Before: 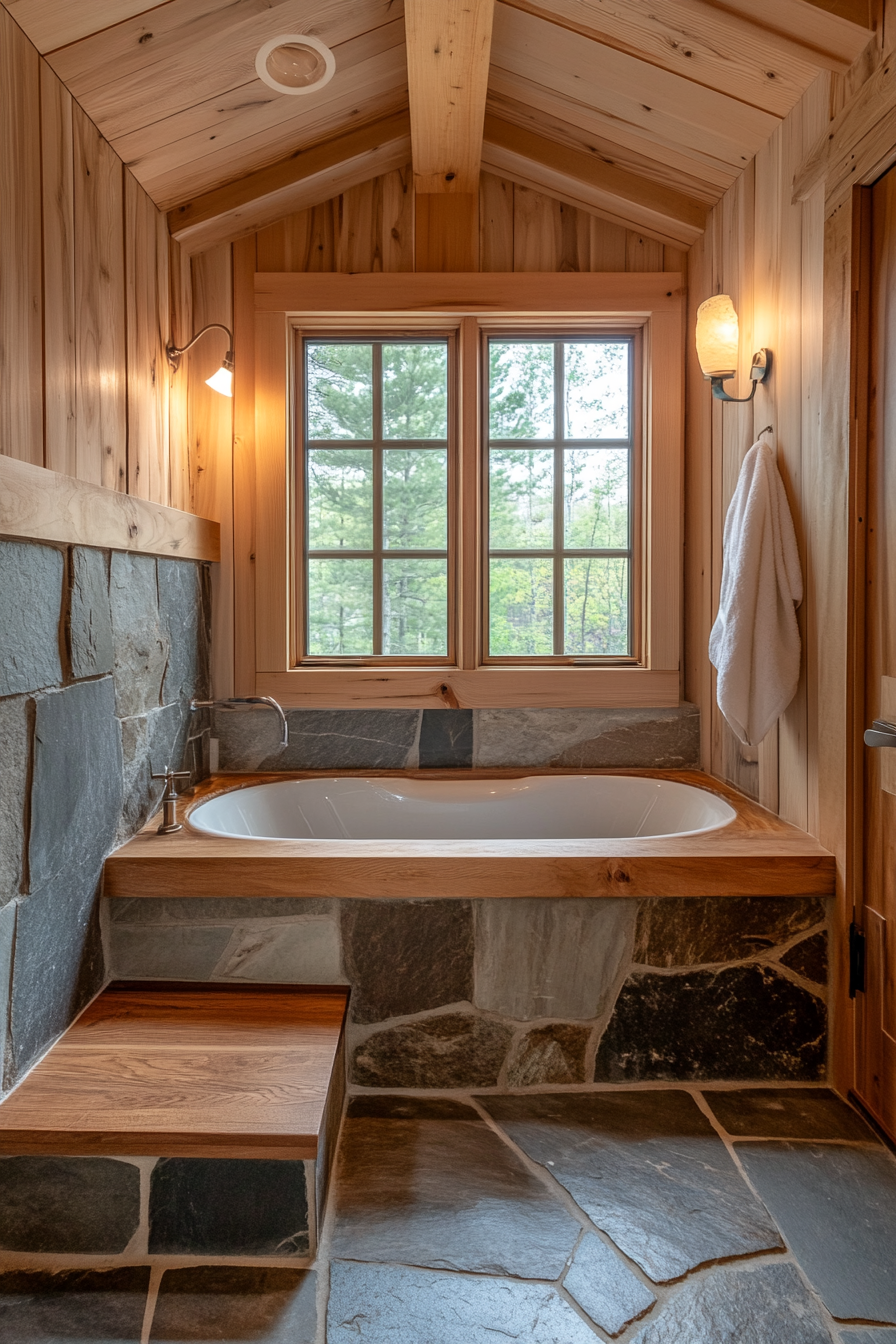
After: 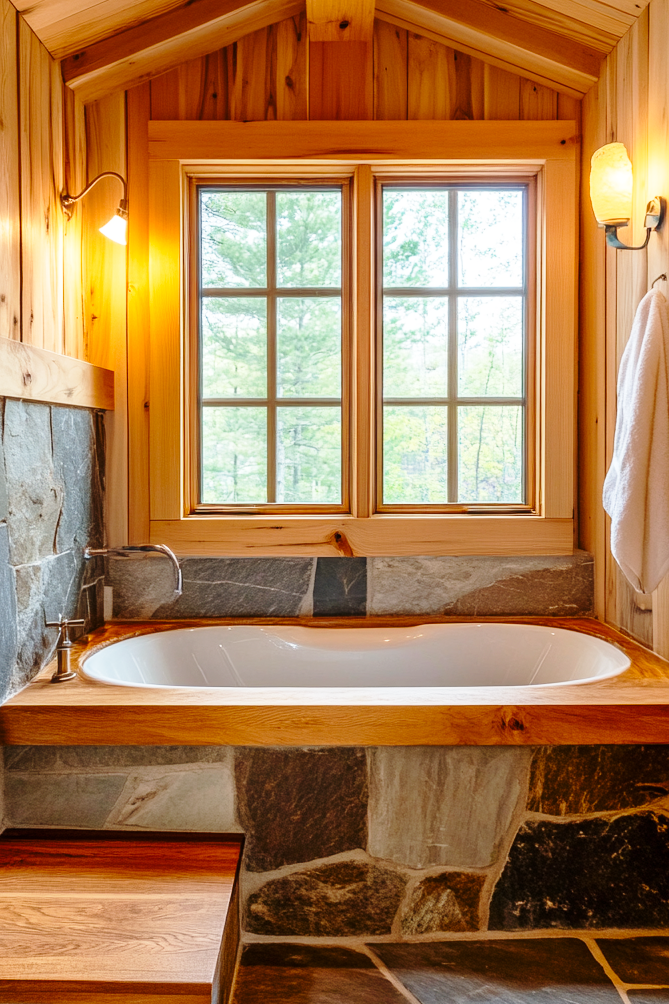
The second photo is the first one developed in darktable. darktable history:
crop and rotate: left 11.831%, top 11.346%, right 13.429%, bottom 13.899%
color balance rgb: perceptual saturation grading › global saturation 20%, global vibrance 20%
base curve: curves: ch0 [(0, 0) (0.028, 0.03) (0.121, 0.232) (0.46, 0.748) (0.859, 0.968) (1, 1)], preserve colors none
